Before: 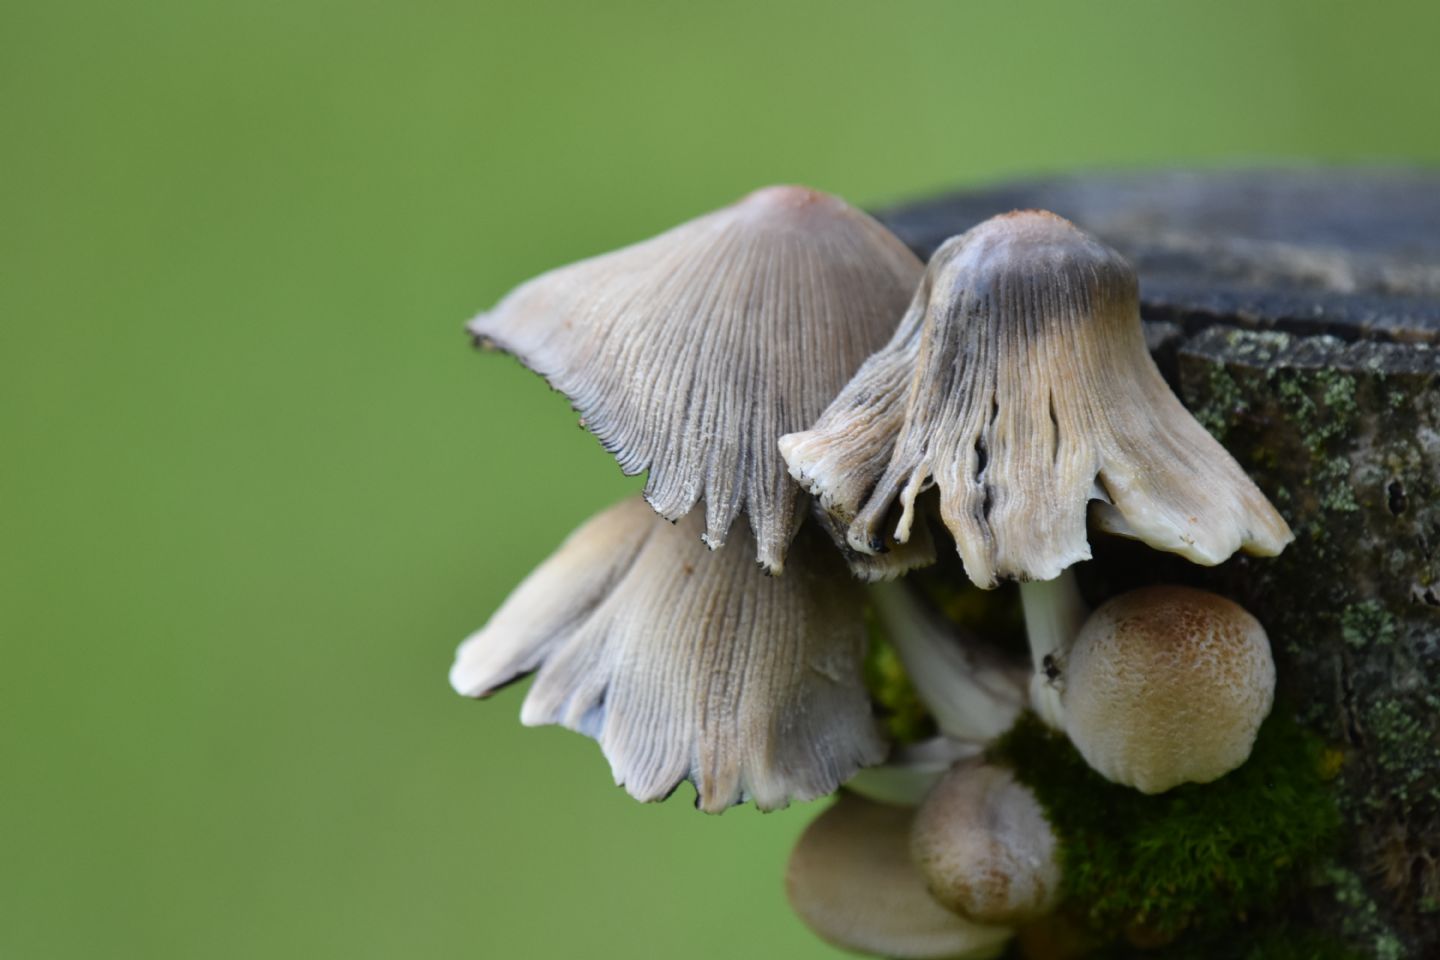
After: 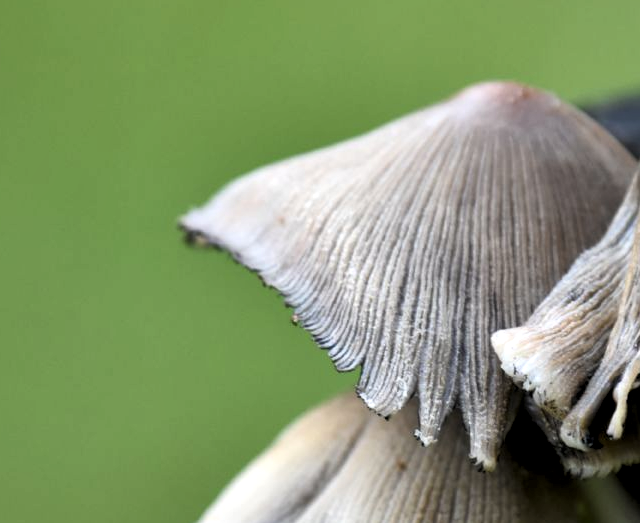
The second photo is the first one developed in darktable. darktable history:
crop: left 19.938%, top 10.86%, right 35.605%, bottom 34.62%
local contrast: mode bilateral grid, contrast 19, coarseness 50, detail 140%, midtone range 0.2
color correction: highlights b* -0.05, saturation 0.994
levels: white 99.98%, levels [0.062, 0.494, 0.925]
